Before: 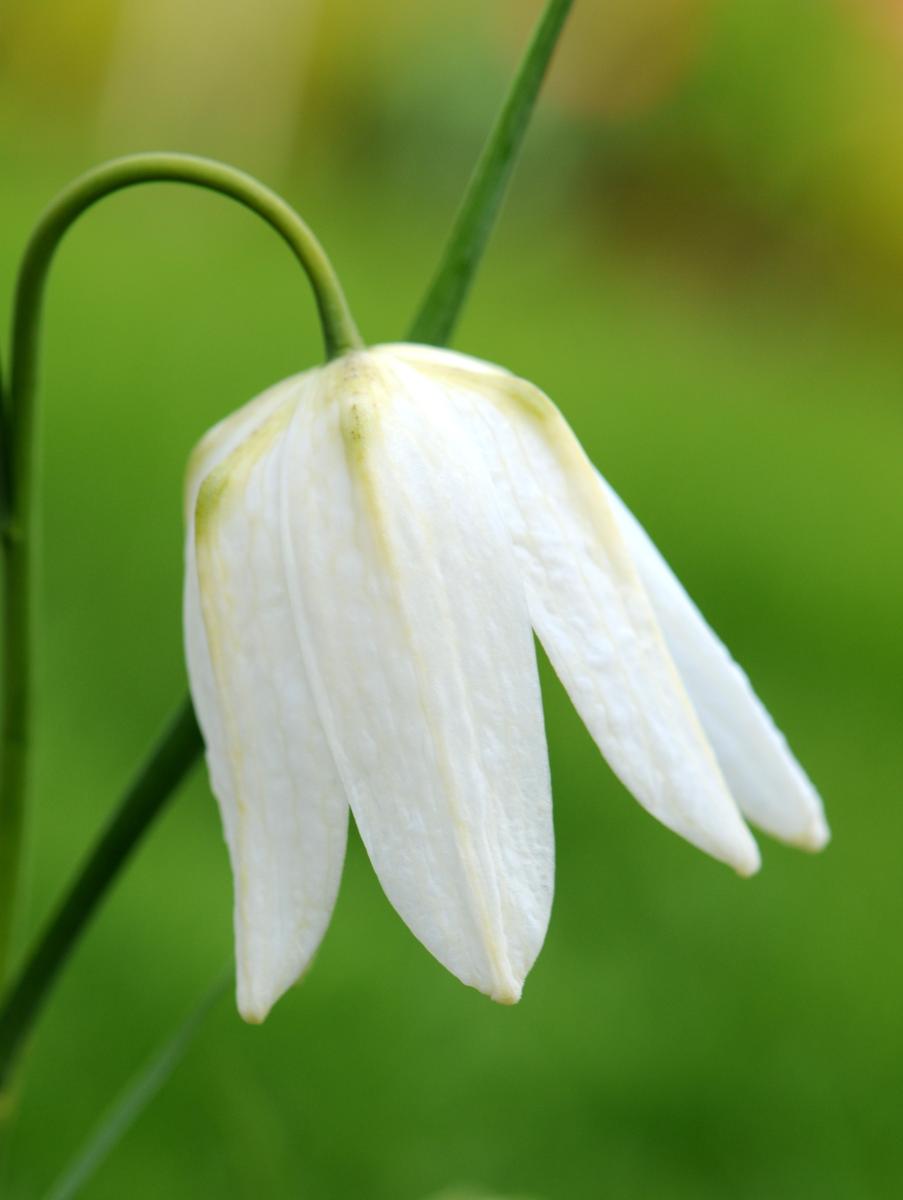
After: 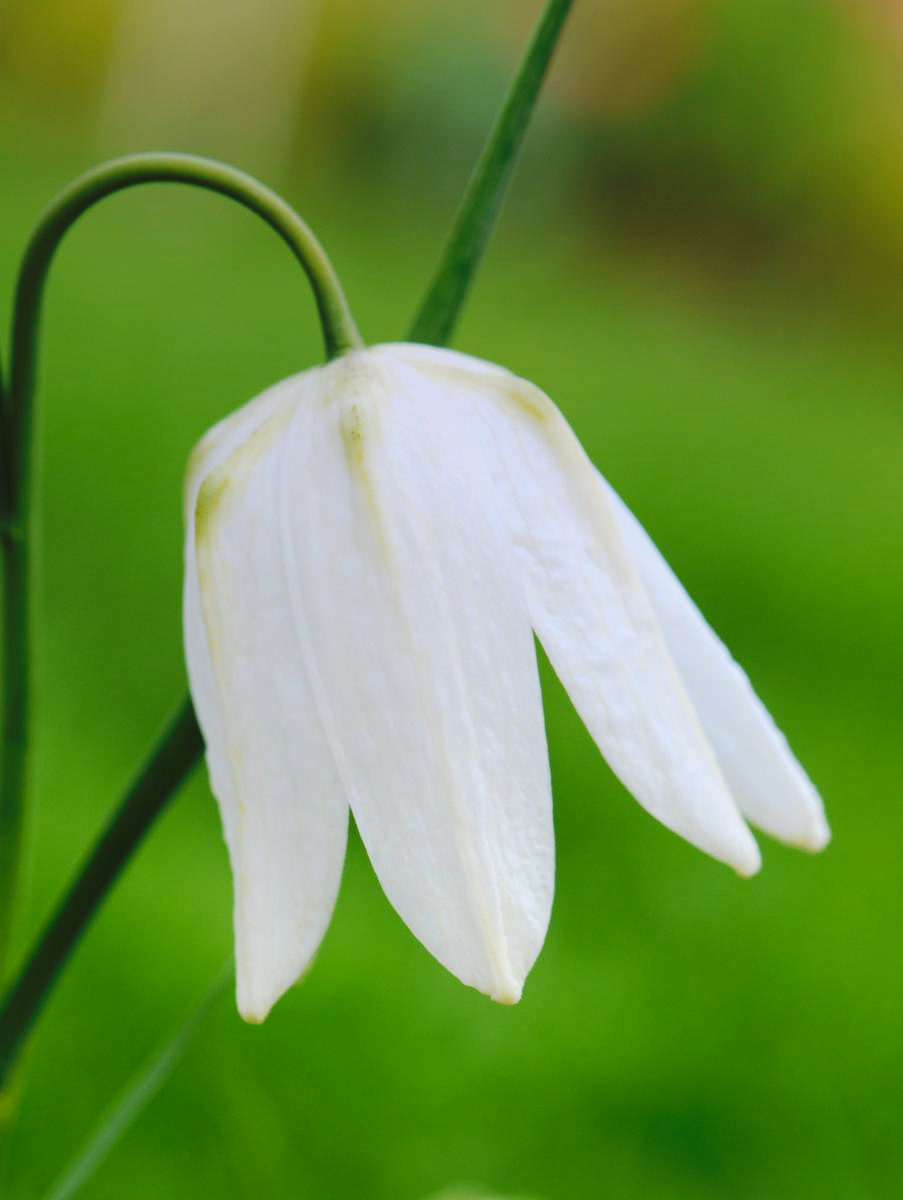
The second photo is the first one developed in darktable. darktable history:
graduated density: hue 238.83°, saturation 50%
tone curve: curves: ch0 [(0, 0) (0.003, 0.049) (0.011, 0.052) (0.025, 0.061) (0.044, 0.08) (0.069, 0.101) (0.1, 0.119) (0.136, 0.139) (0.177, 0.172) (0.224, 0.222) (0.277, 0.292) (0.335, 0.367) (0.399, 0.444) (0.468, 0.538) (0.543, 0.623) (0.623, 0.713) (0.709, 0.784) (0.801, 0.844) (0.898, 0.916) (1, 1)], preserve colors none
